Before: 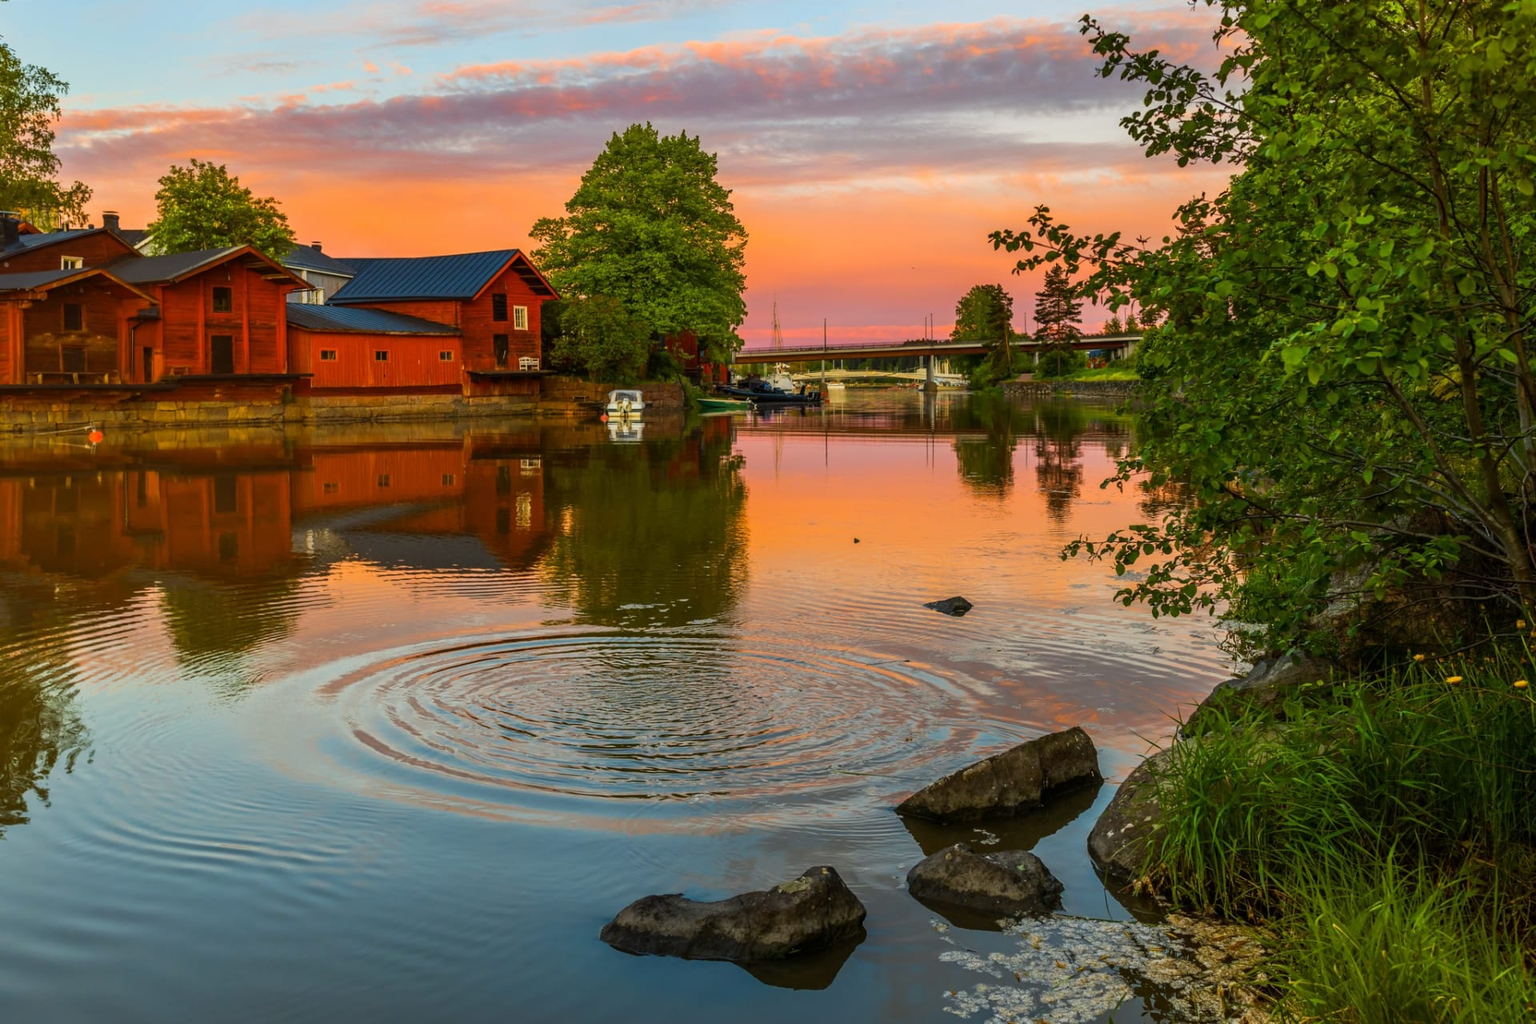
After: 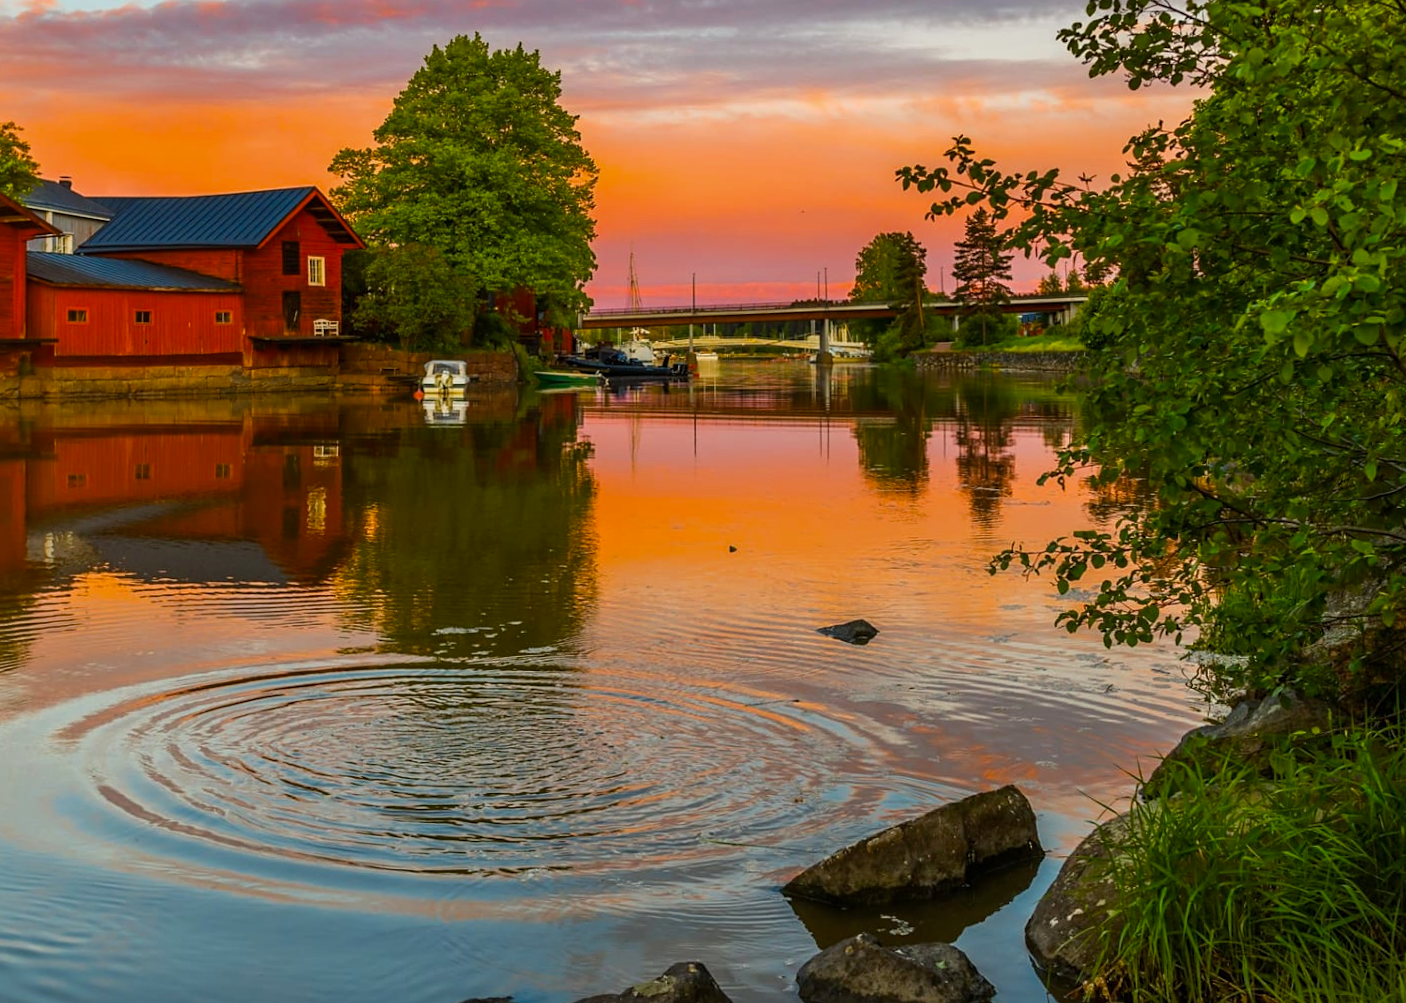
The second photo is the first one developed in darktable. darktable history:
rotate and perspective: rotation 0.226°, lens shift (vertical) -0.042, crop left 0.023, crop right 0.982, crop top 0.006, crop bottom 0.994
sharpen: amount 0.2
color balance rgb: perceptual saturation grading › global saturation 8.89%, saturation formula JzAzBz (2021)
crop: left 16.768%, top 8.653%, right 8.362%, bottom 12.485%
